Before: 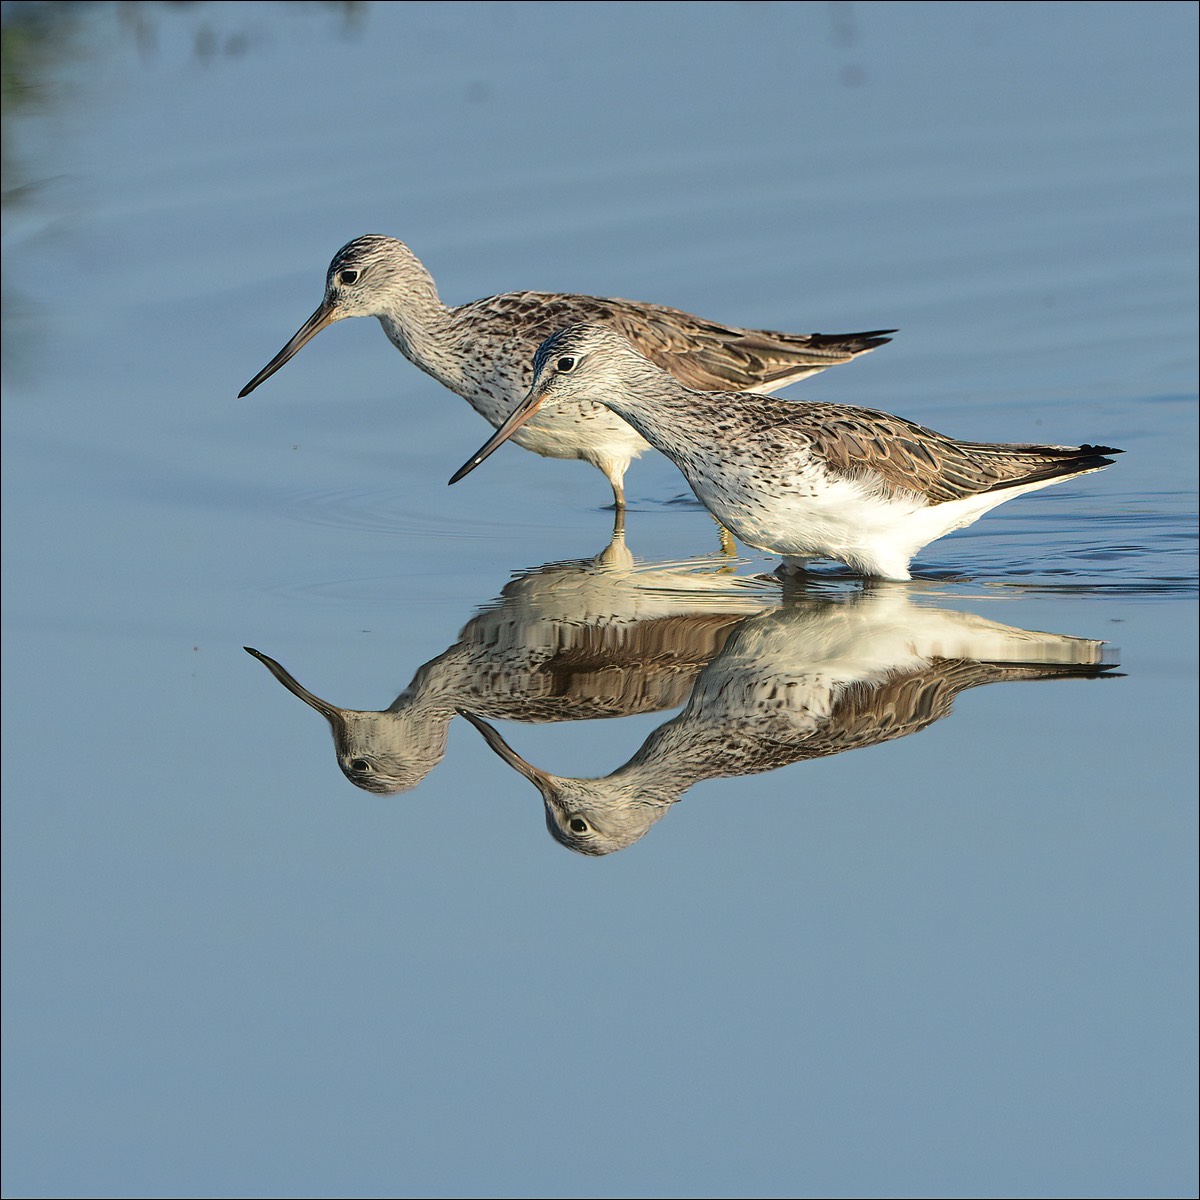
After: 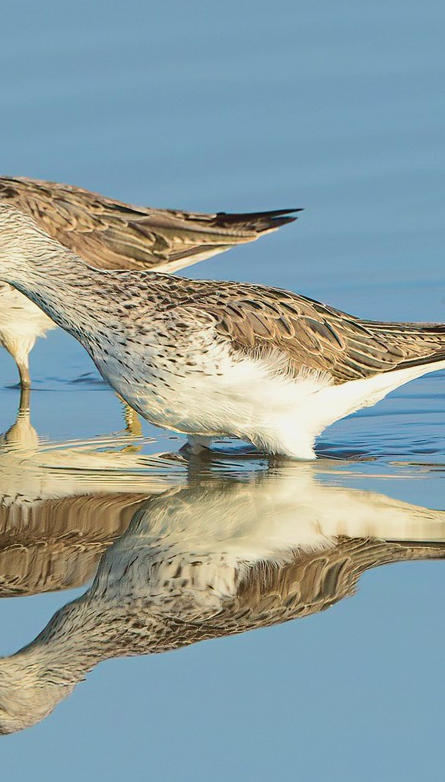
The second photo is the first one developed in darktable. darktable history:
velvia: strength 49.63%
crop and rotate: left 49.635%, top 10.121%, right 13.269%, bottom 24.645%
contrast brightness saturation: contrast -0.102, saturation -0.09
